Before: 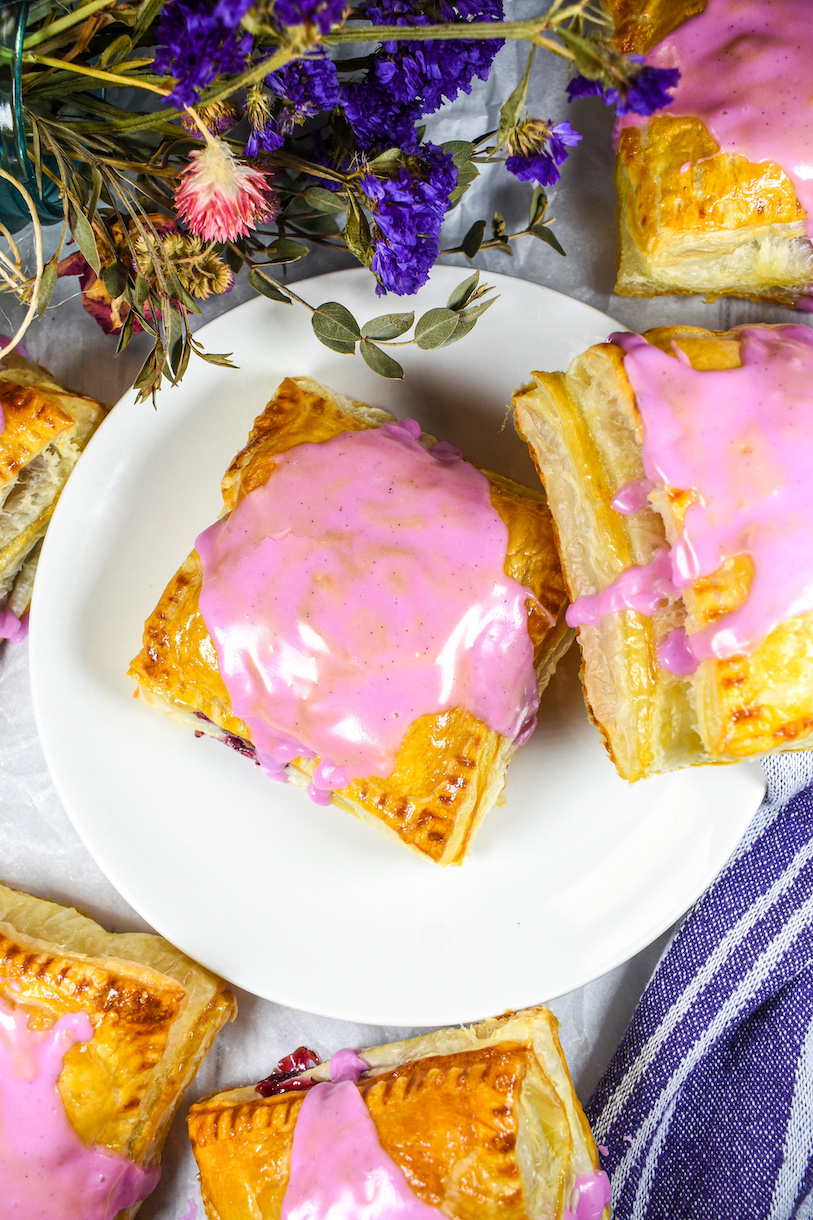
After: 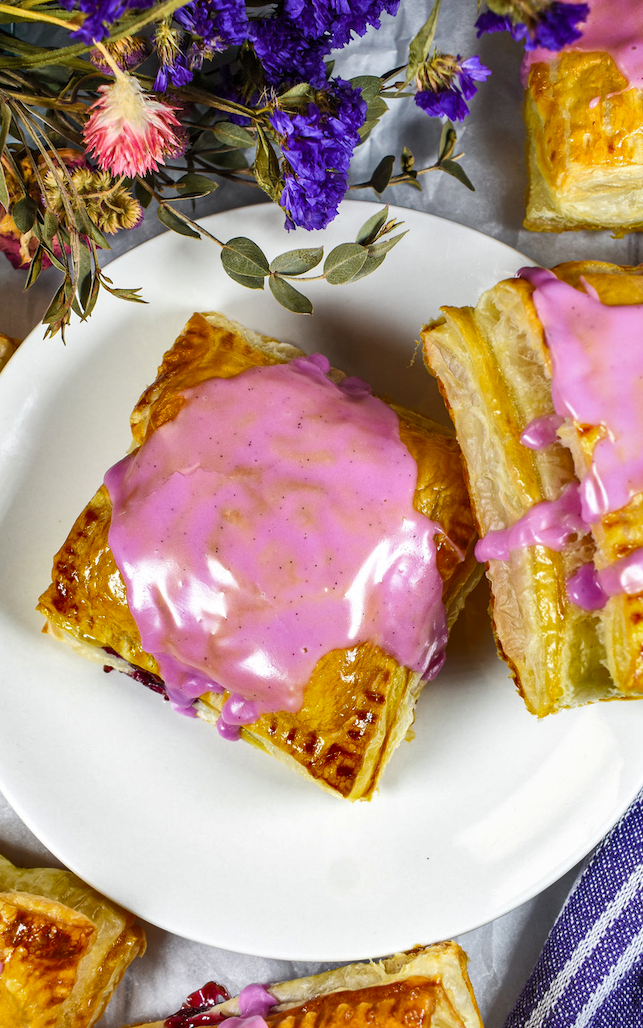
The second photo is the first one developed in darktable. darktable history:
shadows and highlights: shadows 30.63, highlights -63.22, shadows color adjustment 98%, highlights color adjustment 58.61%, soften with gaussian
crop: left 11.225%, top 5.381%, right 9.565%, bottom 10.314%
